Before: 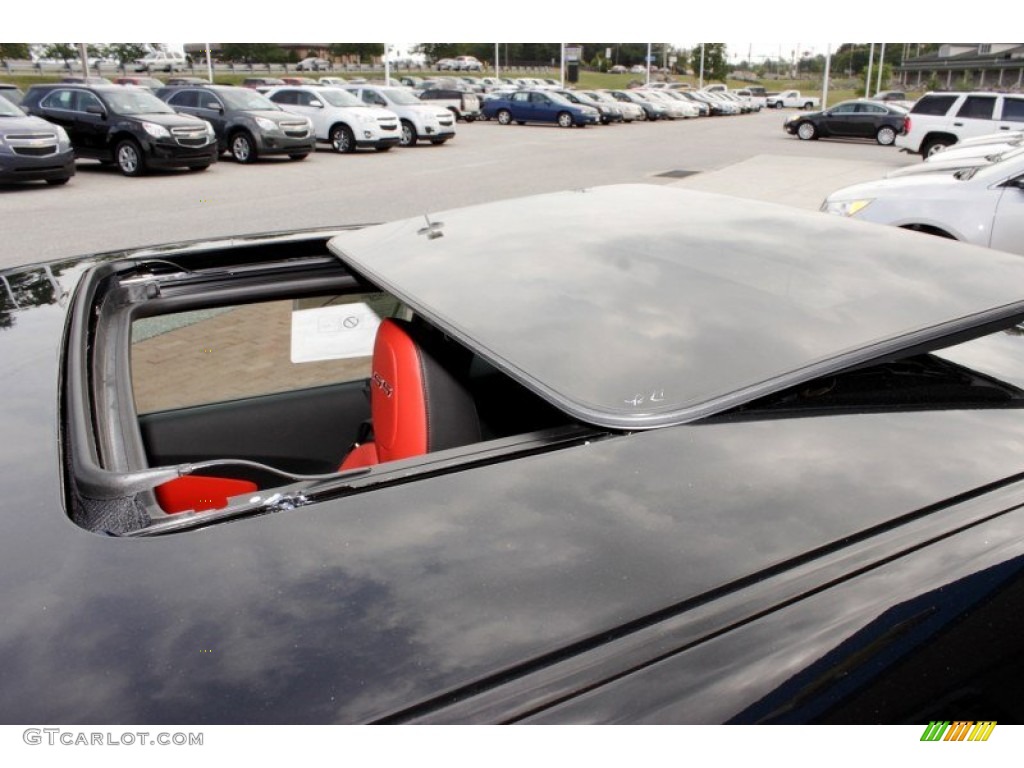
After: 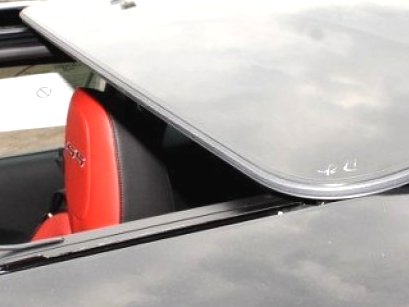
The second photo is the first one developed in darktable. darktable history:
exposure: black level correction -0.002, exposure 0.54 EV, compensate highlight preservation false
crop: left 30%, top 30%, right 30%, bottom 30%
